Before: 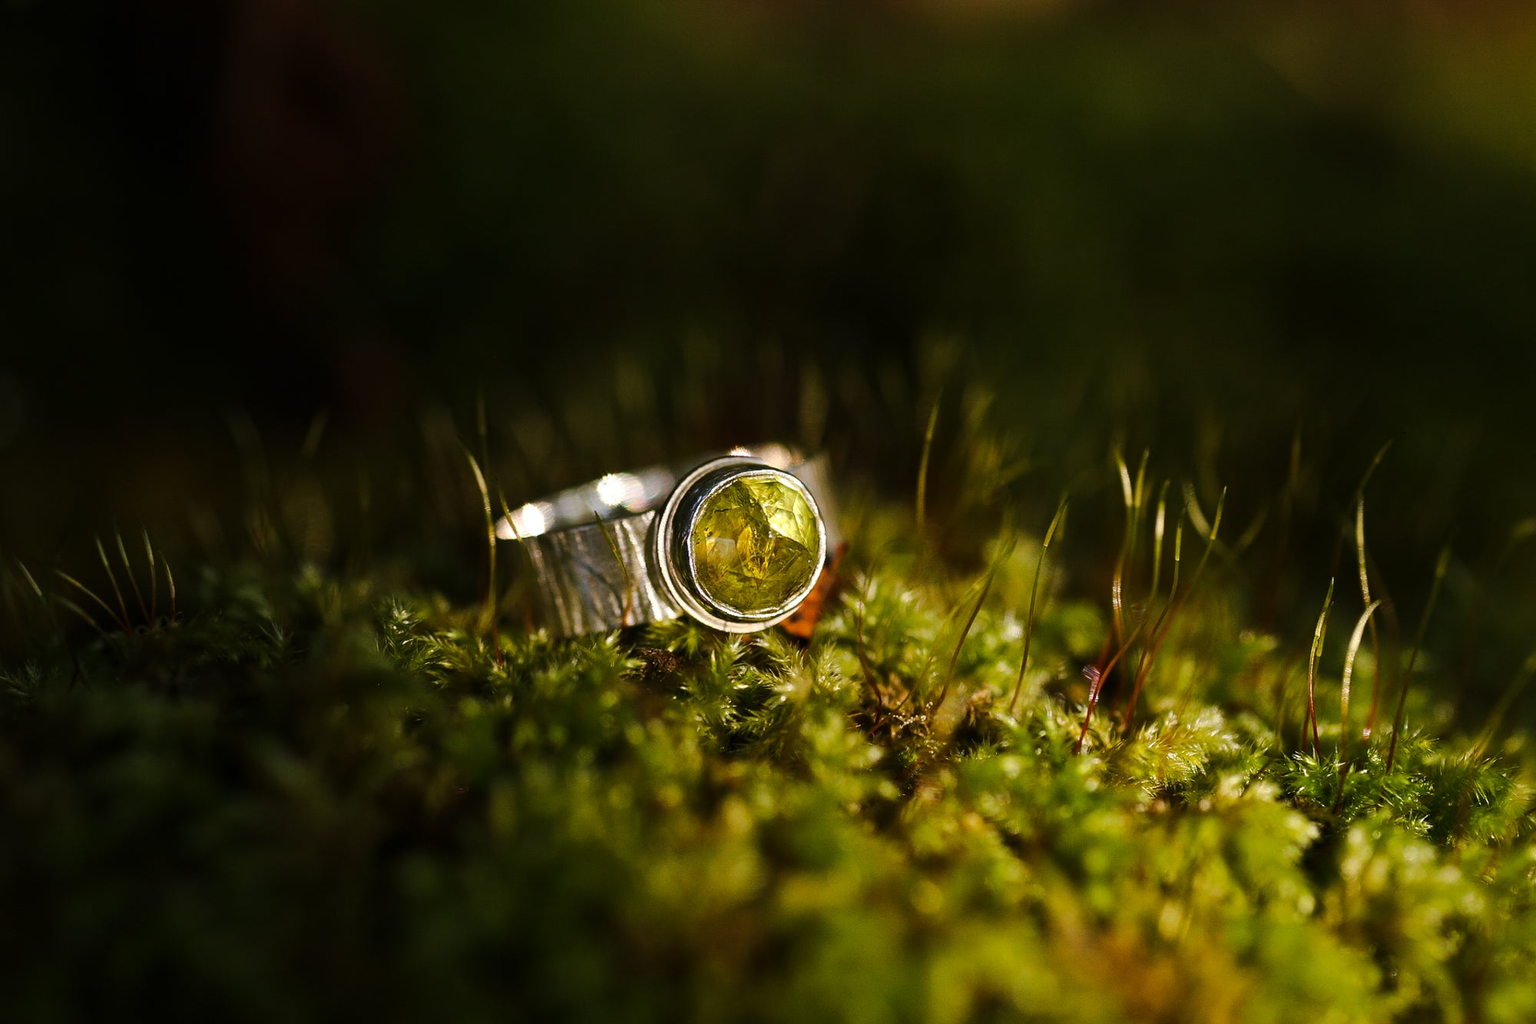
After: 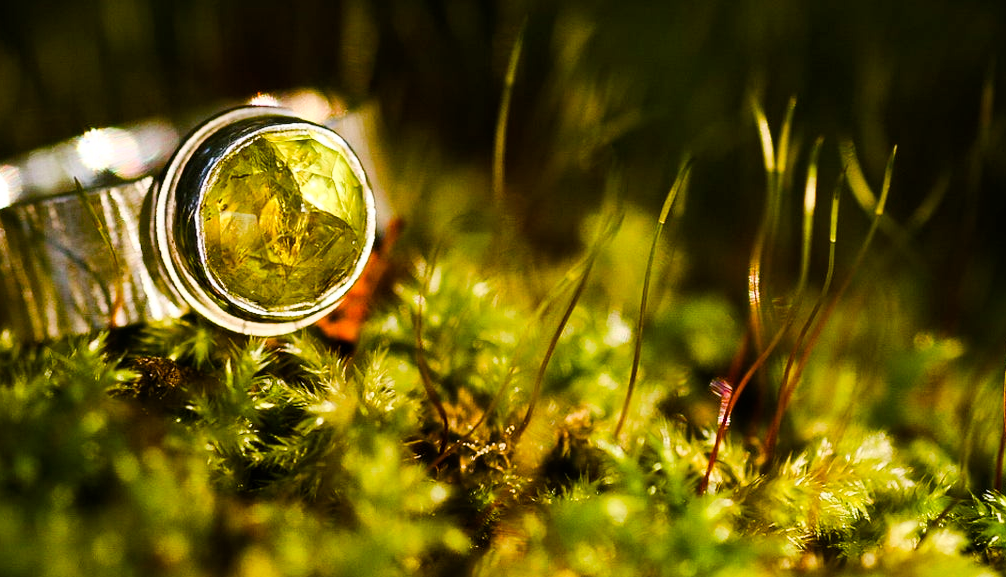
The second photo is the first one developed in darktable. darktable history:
color balance rgb: perceptual saturation grading › global saturation 20%, perceptual saturation grading › highlights -25%, perceptual saturation grading › shadows 50%
crop: left 35.03%, top 36.625%, right 14.663%, bottom 20.057%
tone curve: curves: ch0 [(0, 0) (0.004, 0.001) (0.133, 0.132) (0.325, 0.395) (0.455, 0.565) (0.832, 0.925) (1, 1)], color space Lab, linked channels, preserve colors none
